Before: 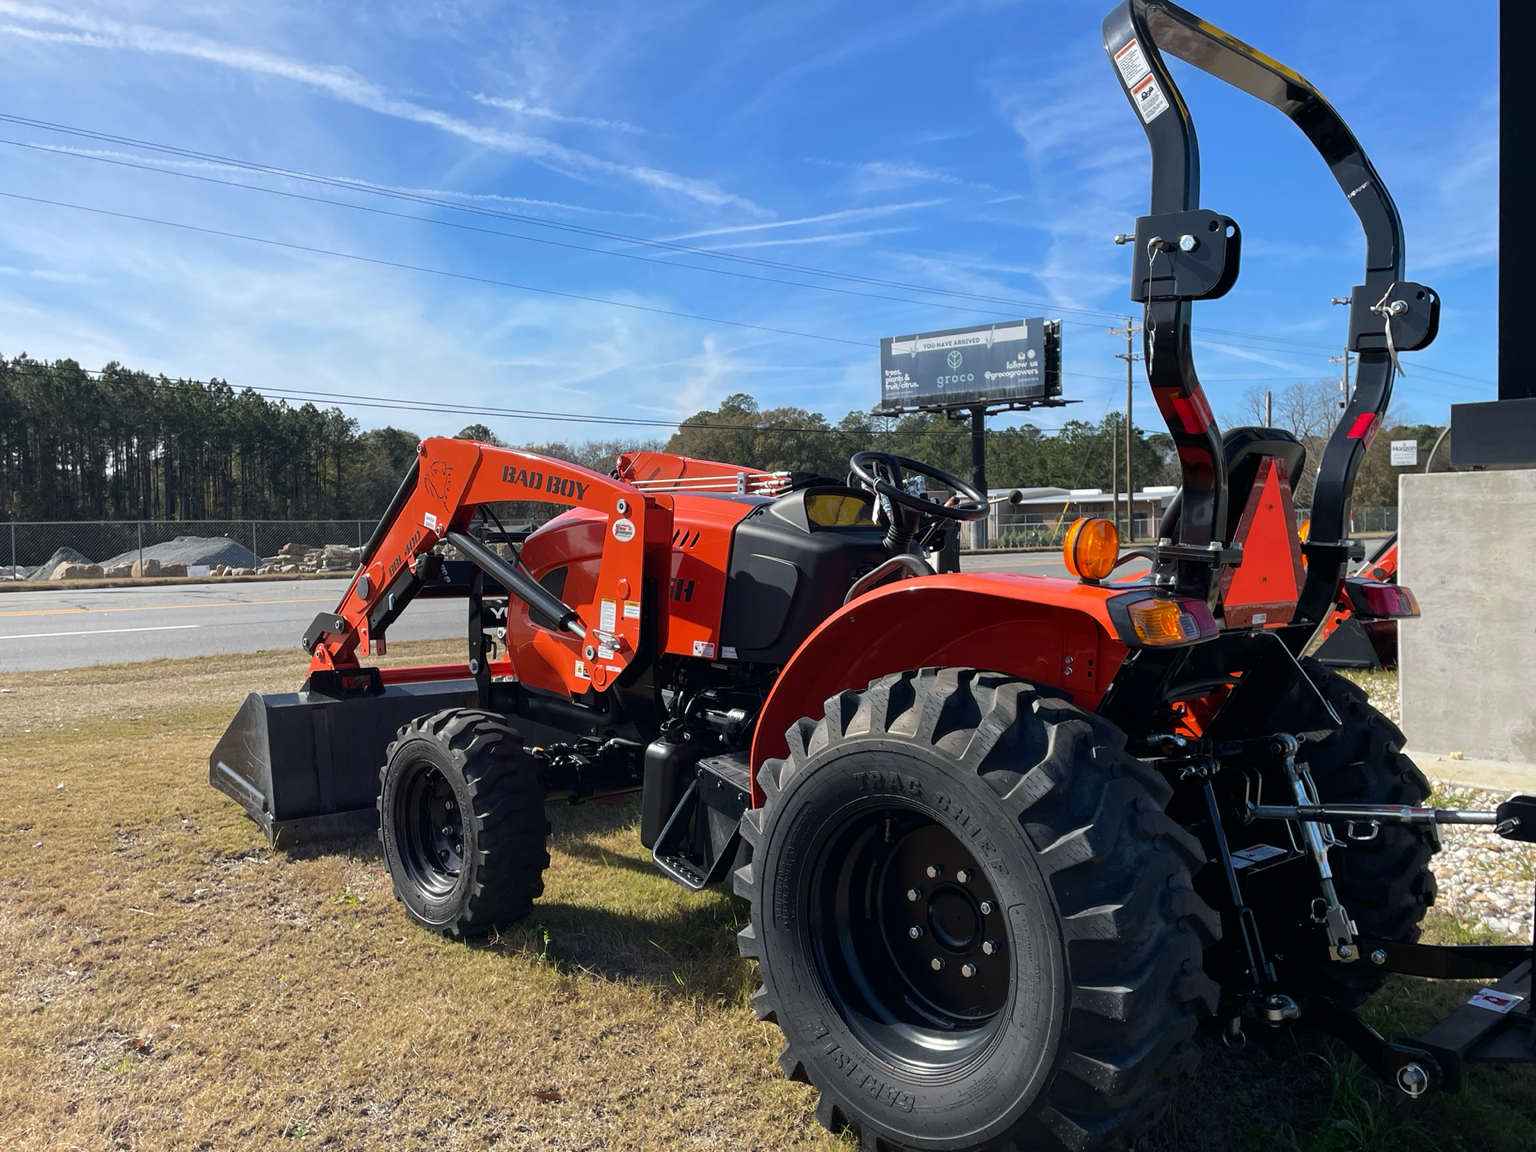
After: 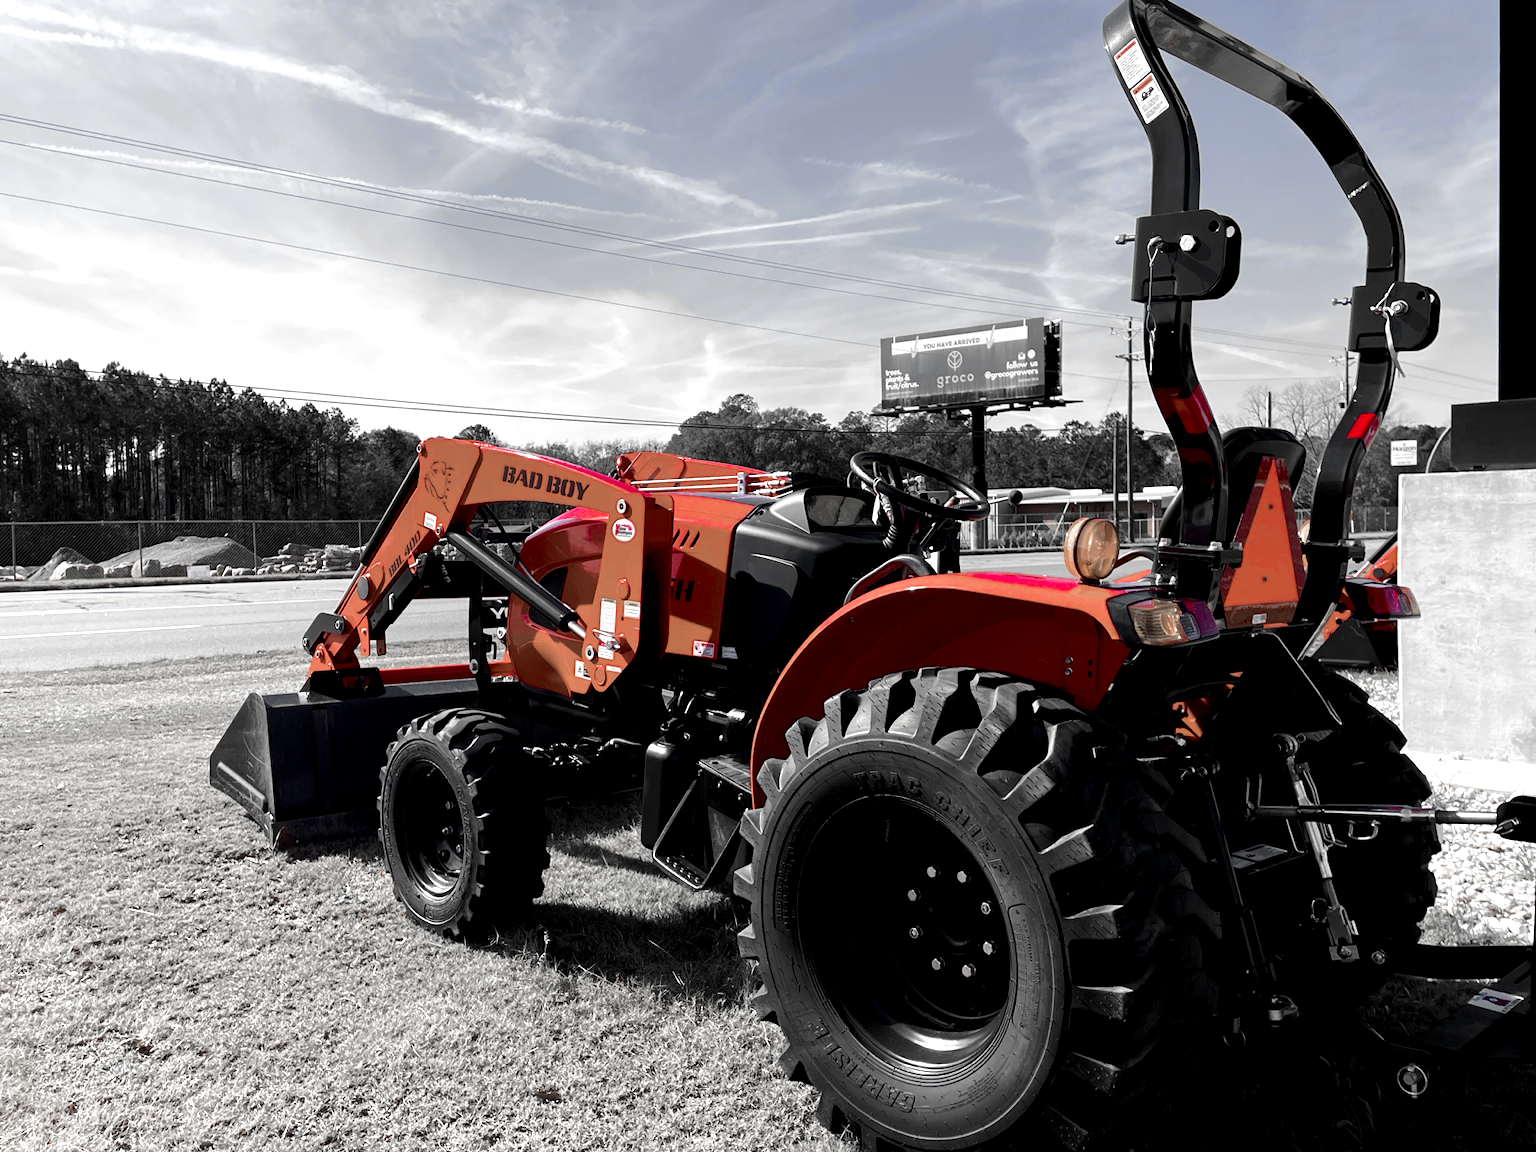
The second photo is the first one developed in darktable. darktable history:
color zones: curves: ch0 [(0, 0.278) (0.143, 0.5) (0.286, 0.5) (0.429, 0.5) (0.571, 0.5) (0.714, 0.5) (0.857, 0.5) (1, 0.5)]; ch1 [(0, 1) (0.143, 0.165) (0.286, 0) (0.429, 0) (0.571, 0) (0.714, 0) (0.857, 0.5) (1, 0.5)]; ch2 [(0, 0.508) (0.143, 0.5) (0.286, 0.5) (0.429, 0.5) (0.571, 0.5) (0.714, 0.5) (0.857, 0.5) (1, 0.5)]
tone equalizer: -8 EV -0.75 EV, -7 EV -0.7 EV, -6 EV -0.6 EV, -5 EV -0.4 EV, -3 EV 0.4 EV, -2 EV 0.6 EV, -1 EV 0.7 EV, +0 EV 0.75 EV, edges refinement/feathering 500, mask exposure compensation -1.57 EV, preserve details no
exposure: black level correction 0.011, compensate highlight preservation false
